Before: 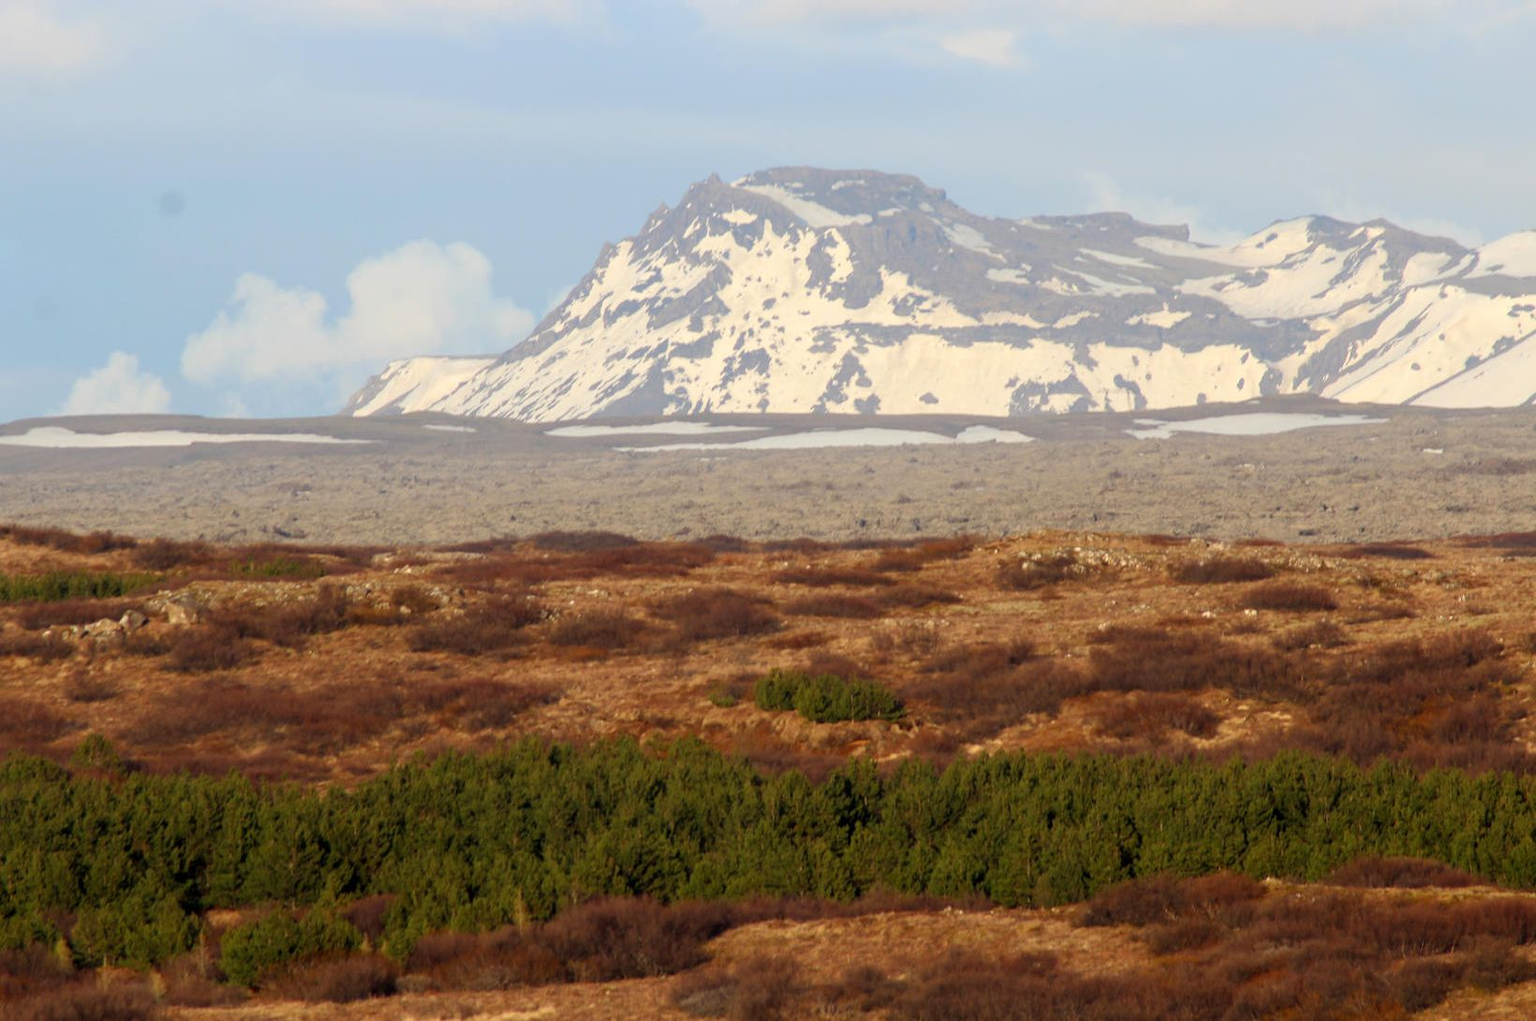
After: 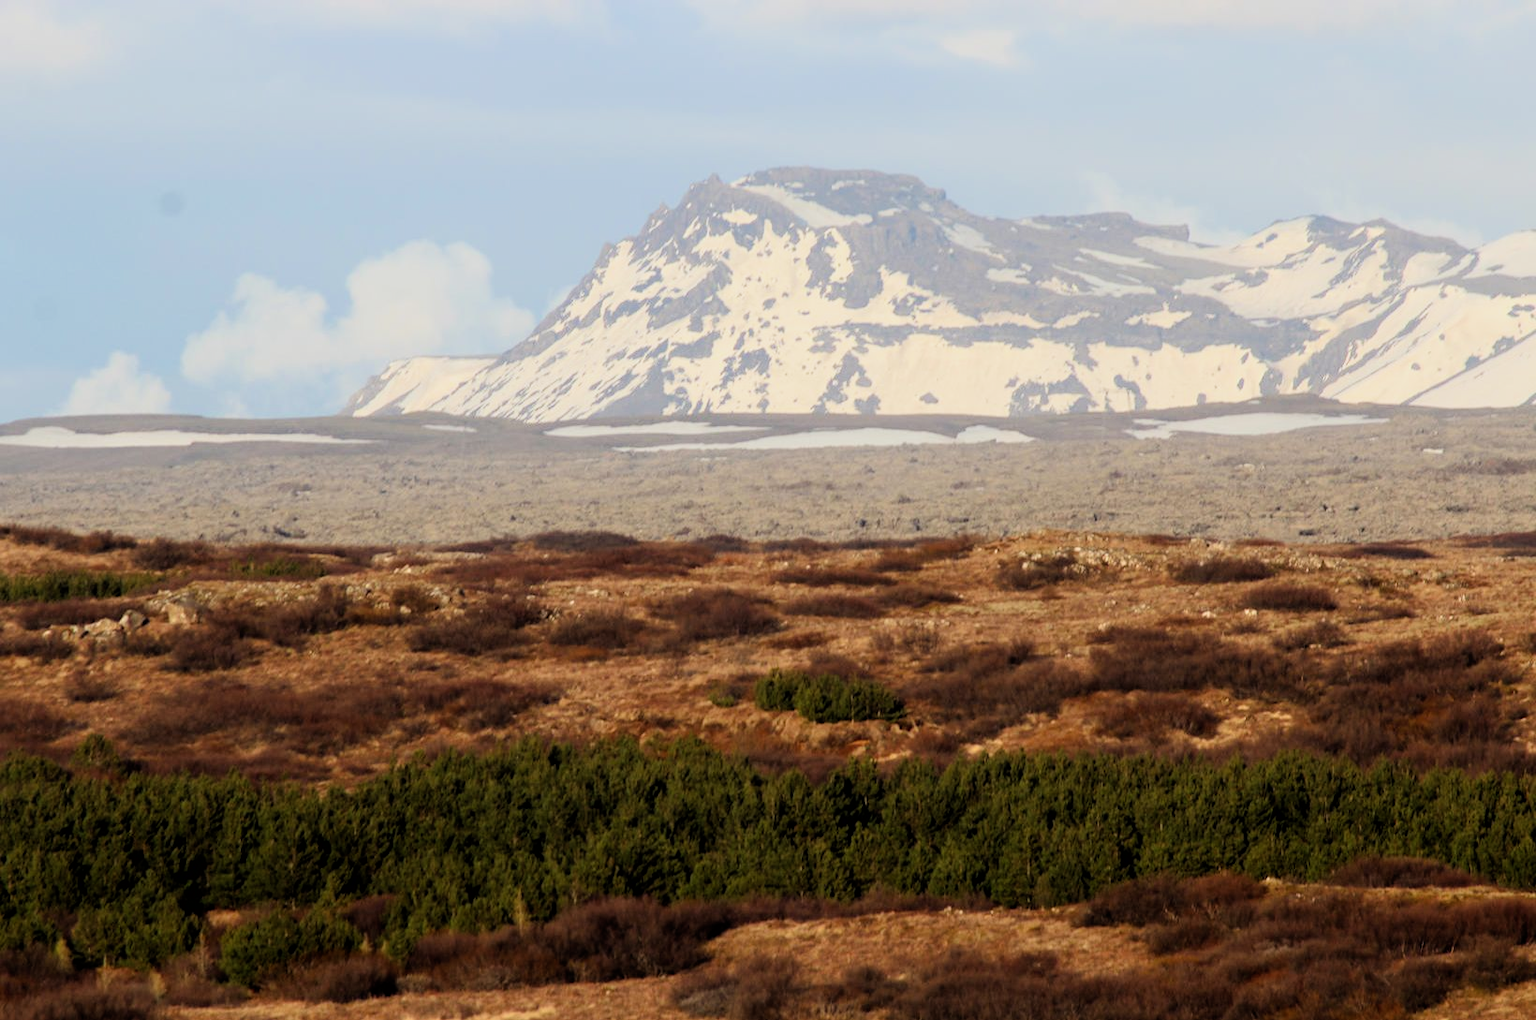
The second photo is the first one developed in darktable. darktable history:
tone equalizer: mask exposure compensation -0.506 EV
filmic rgb: black relative exposure -16 EV, white relative exposure 6.23 EV, threshold 2.94 EV, hardness 5.06, contrast 1.345, enable highlight reconstruction true
